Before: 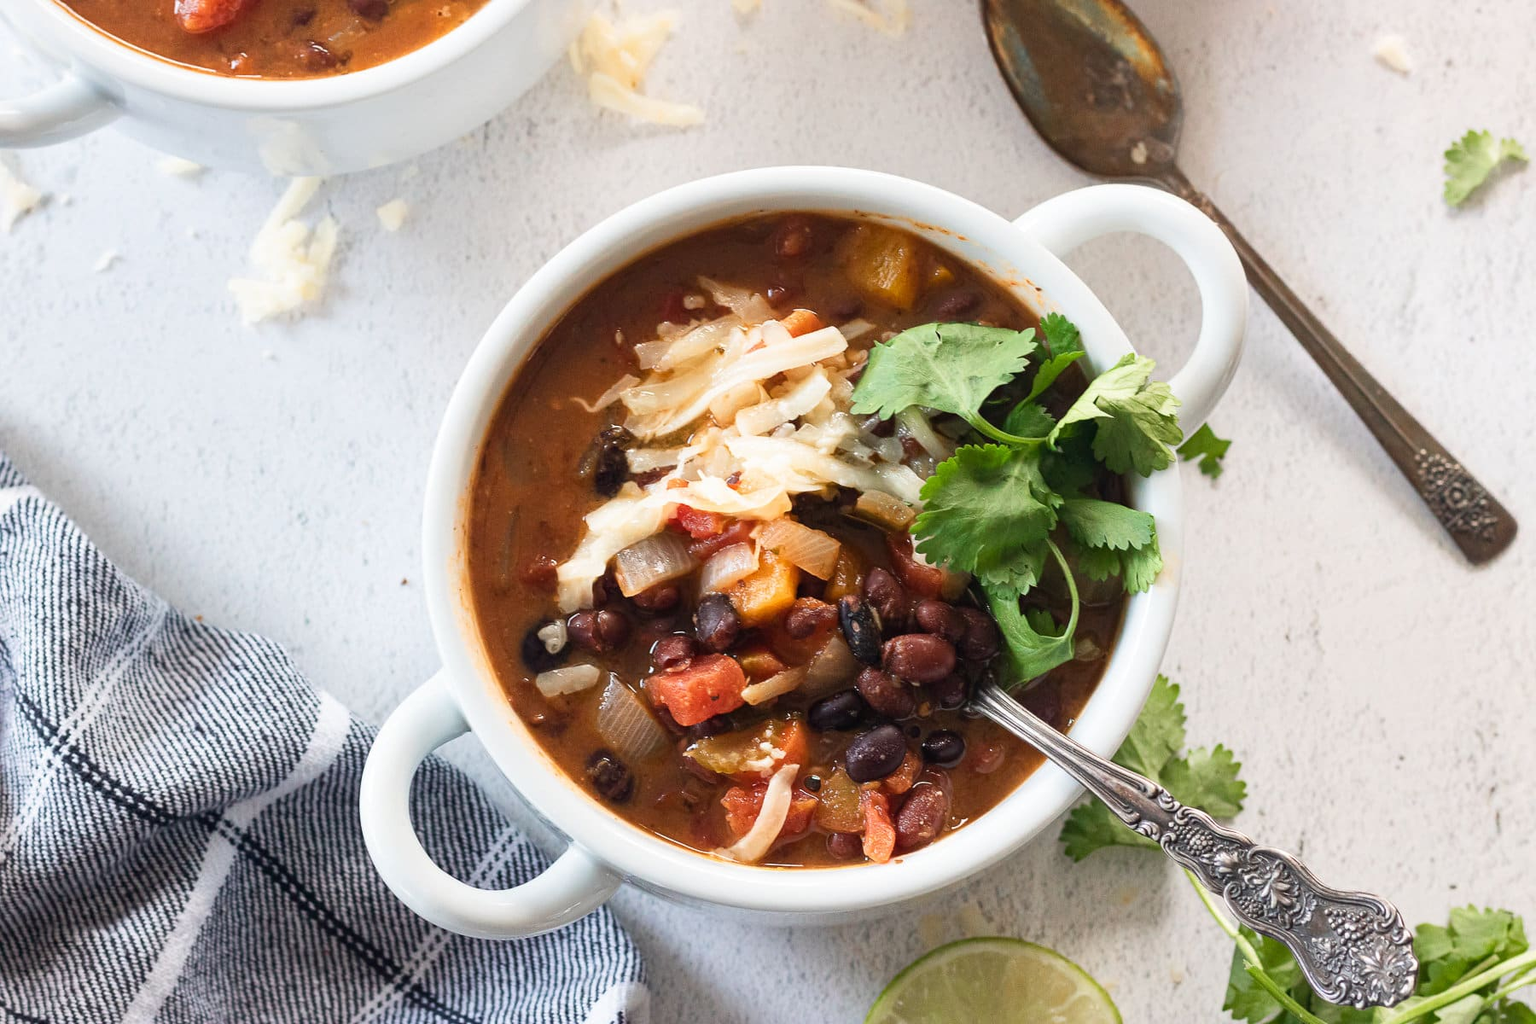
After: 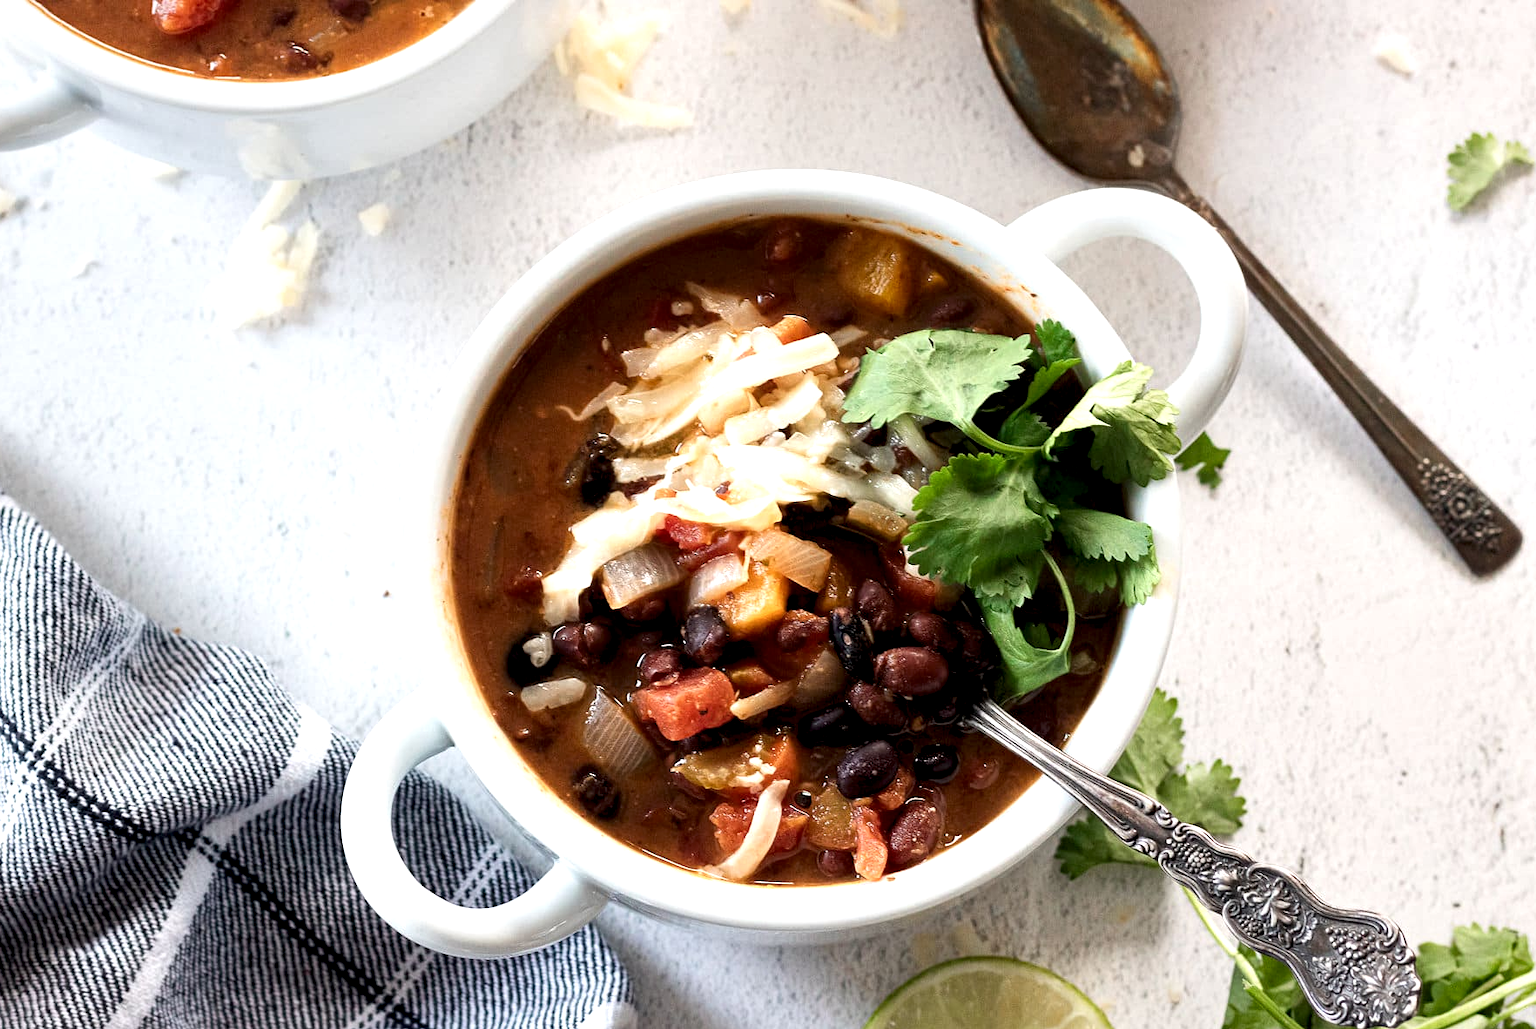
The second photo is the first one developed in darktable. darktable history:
local contrast: highlights 183%, shadows 147%, detail 138%, midtone range 0.259
crop: left 1.698%, right 0.289%, bottom 1.446%
